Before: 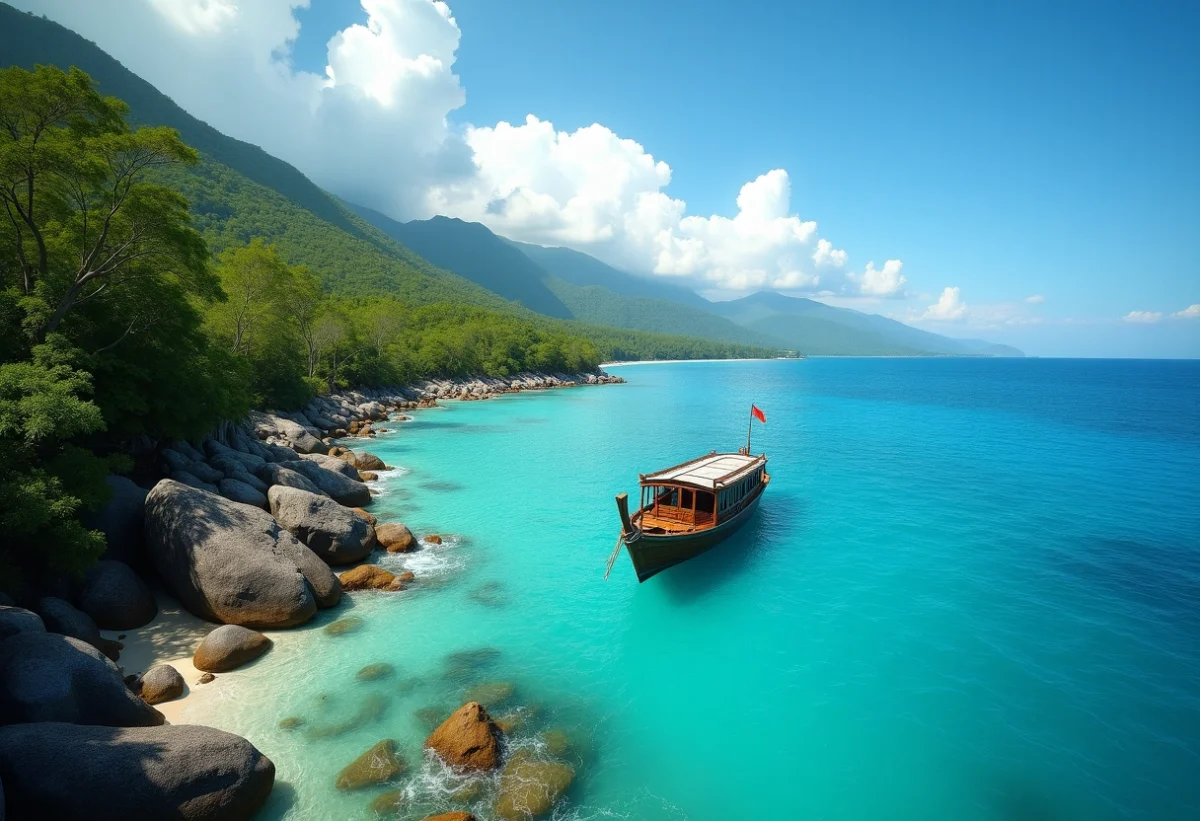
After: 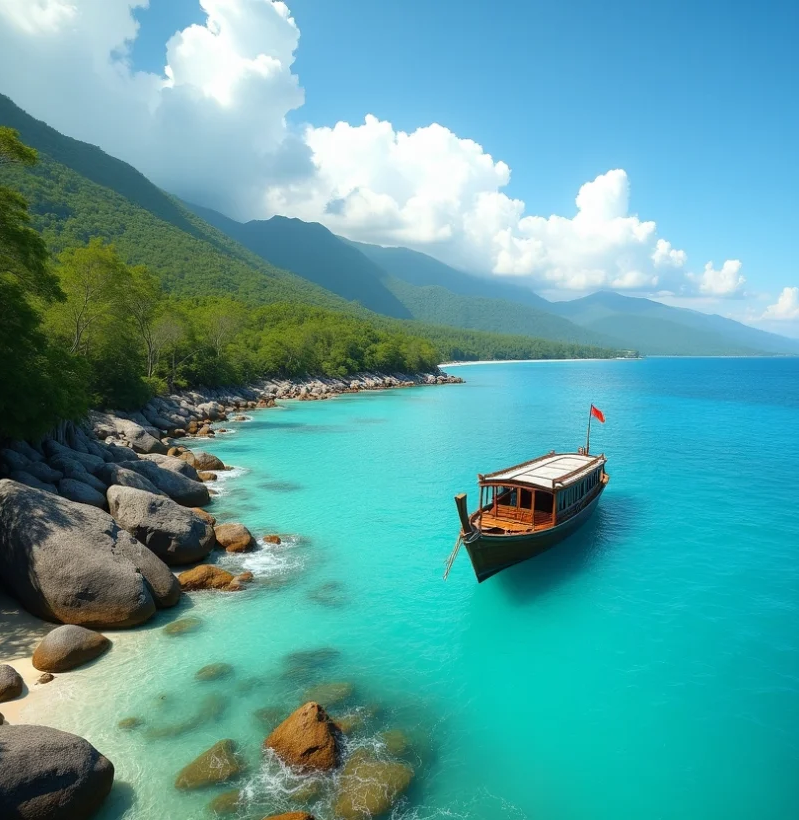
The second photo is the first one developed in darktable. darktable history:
crop and rotate: left 13.473%, right 19.89%
